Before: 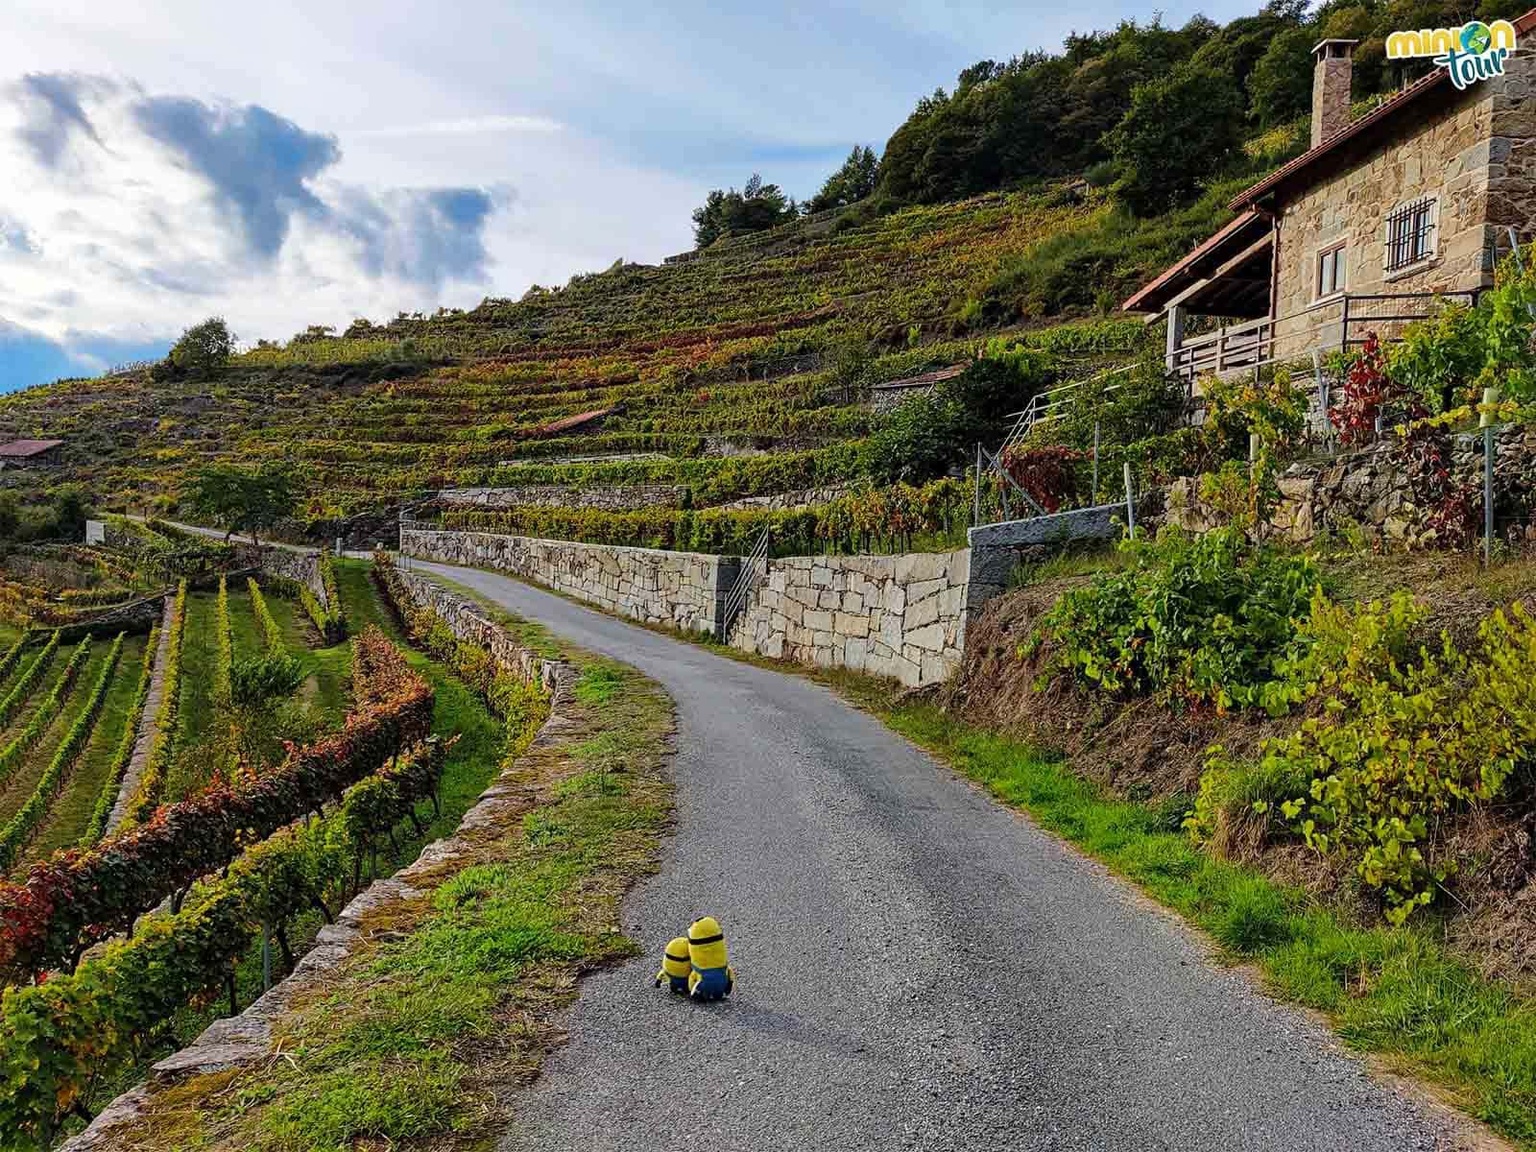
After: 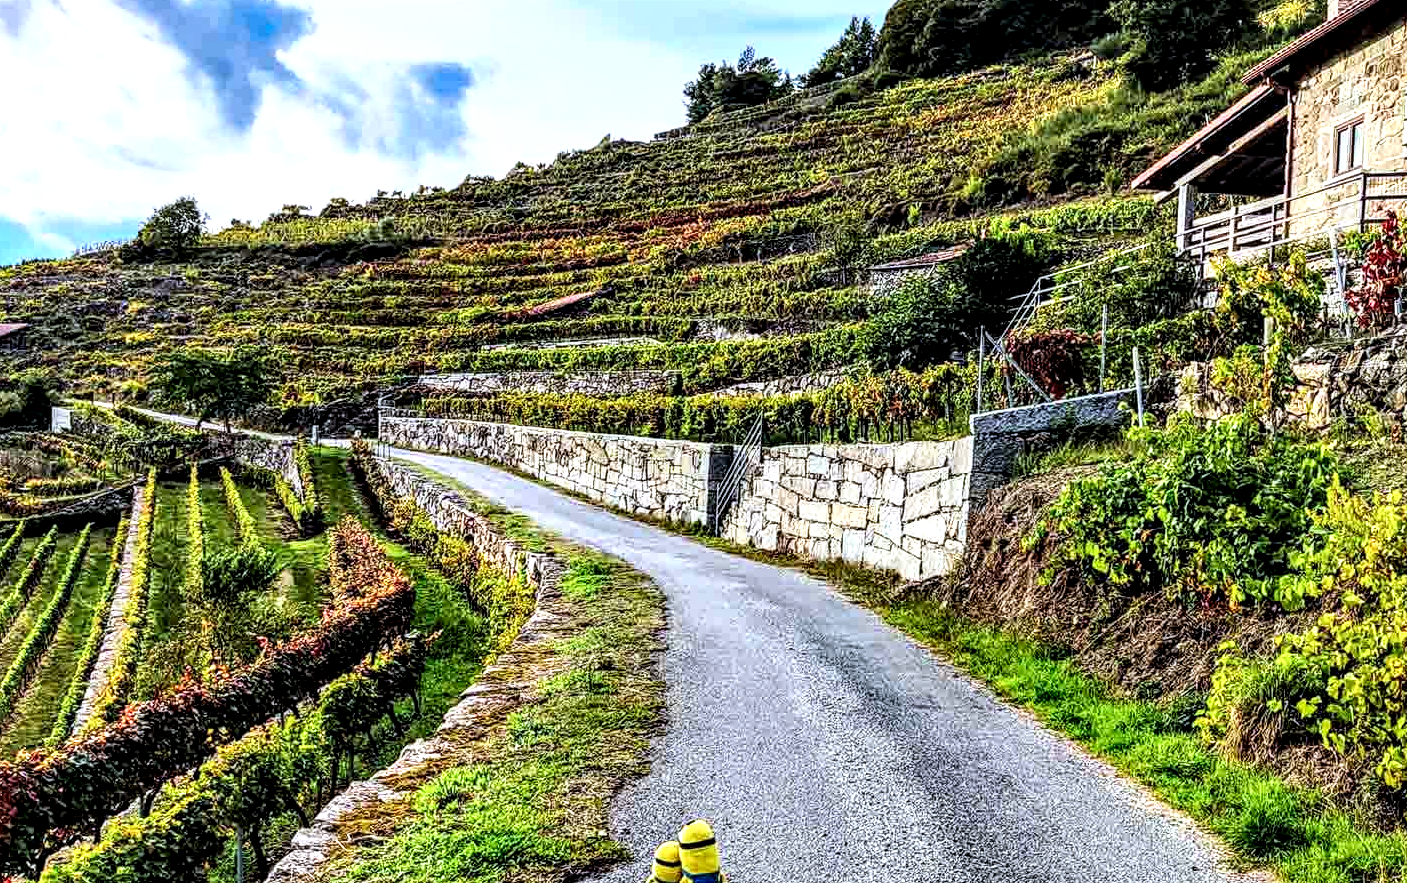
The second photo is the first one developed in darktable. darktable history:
white balance: red 0.954, blue 1.079
crop and rotate: left 2.425%, top 11.305%, right 9.6%, bottom 15.08%
tone curve: curves: ch0 [(0, 0) (0.093, 0.104) (0.226, 0.291) (0.327, 0.431) (0.471, 0.648) (0.759, 0.926) (1, 1)], color space Lab, linked channels, preserve colors none
local contrast: detail 203%
